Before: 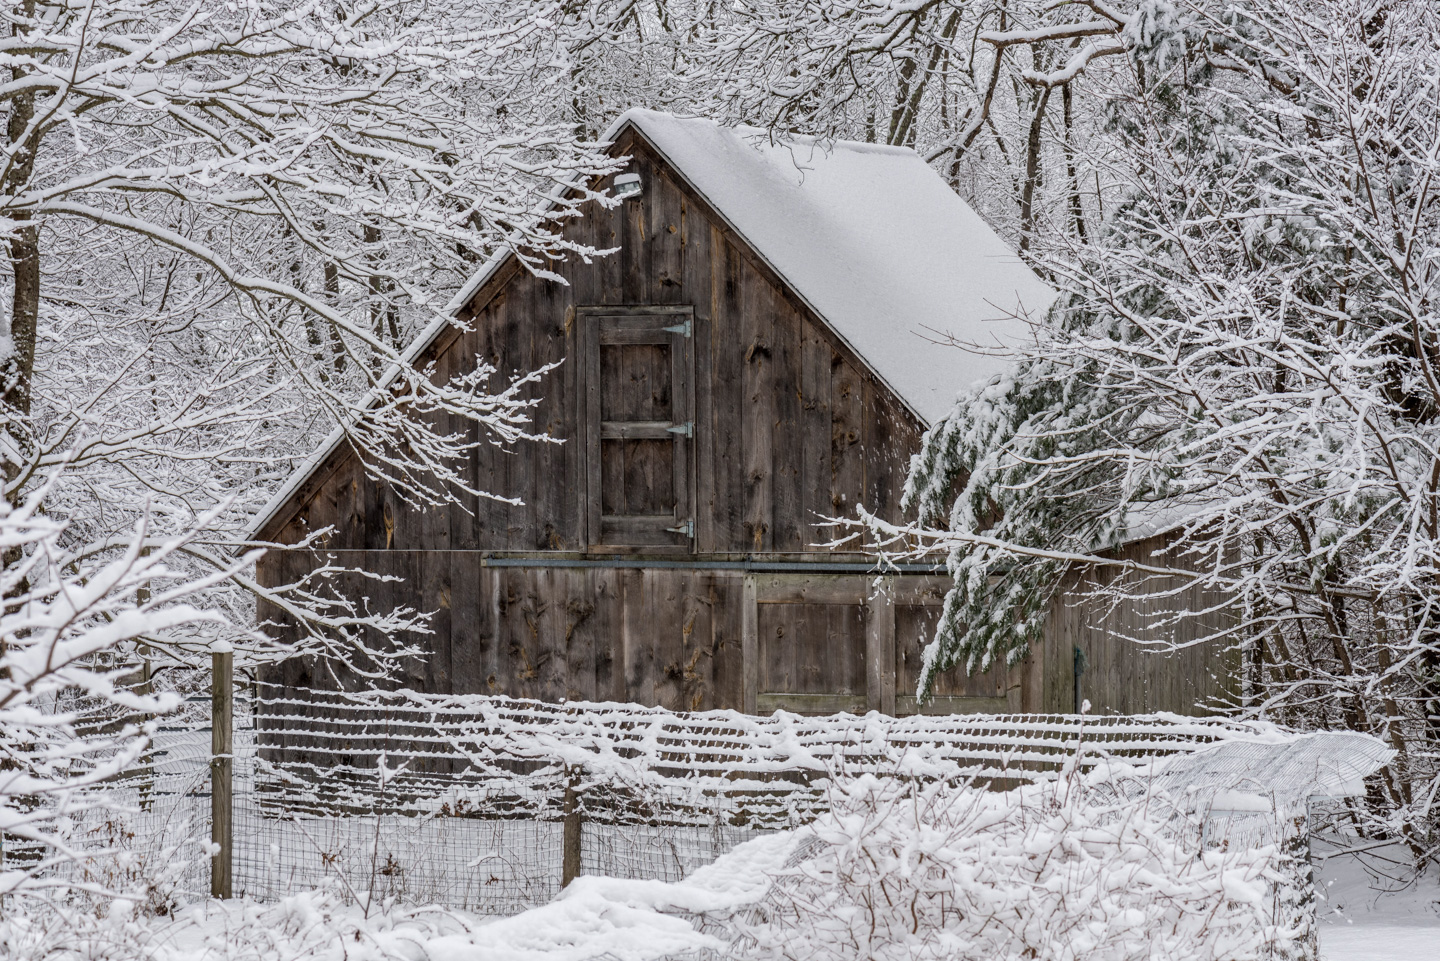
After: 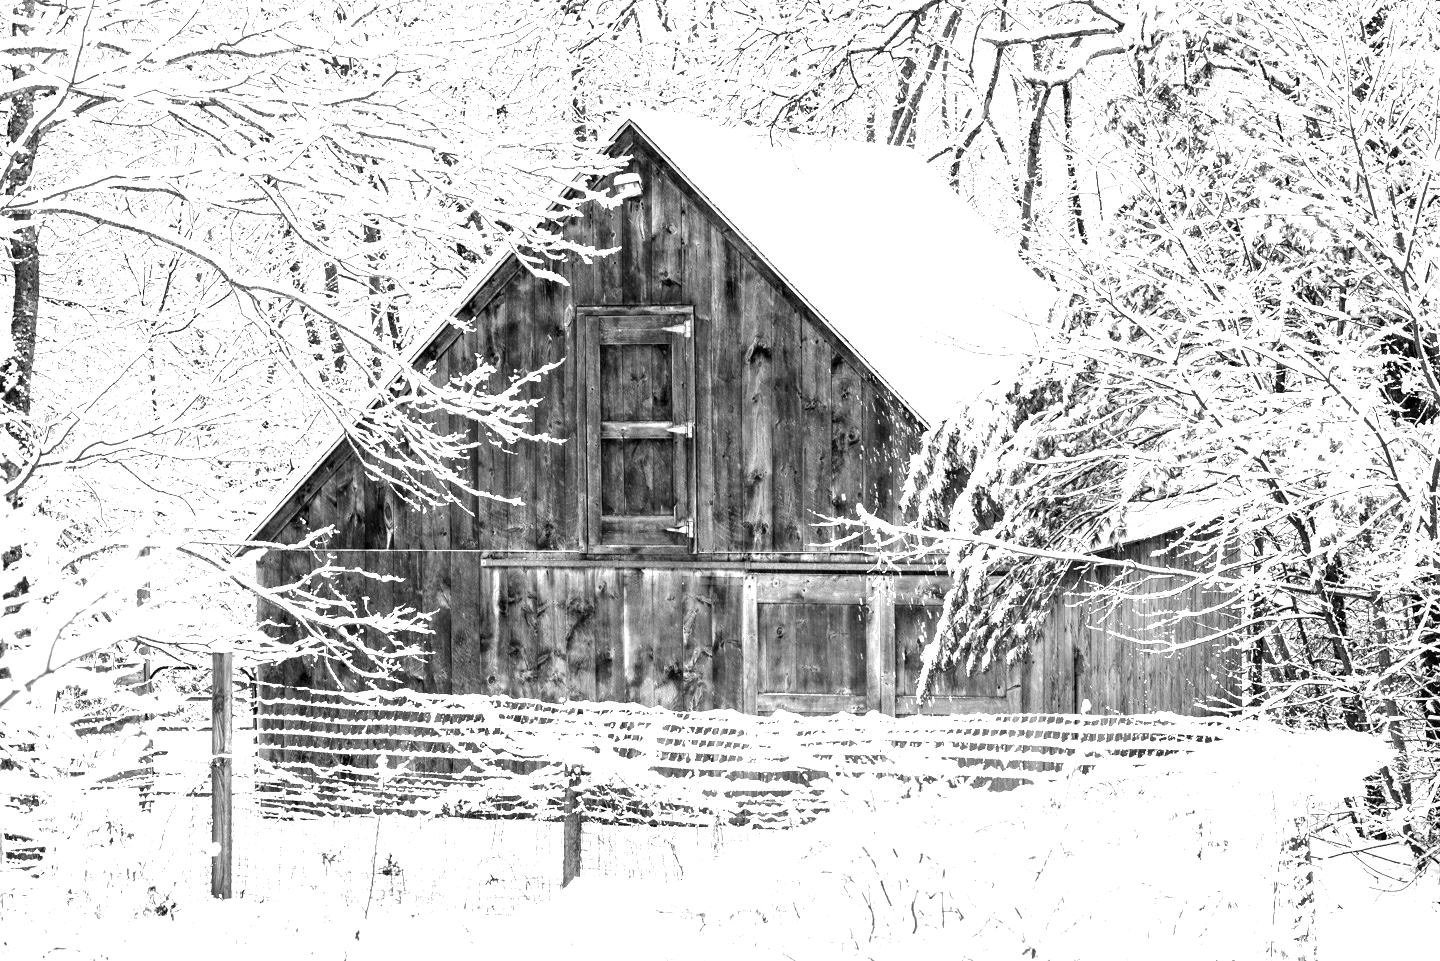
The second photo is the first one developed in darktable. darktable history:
tone equalizer: -8 EV -0.417 EV, -7 EV -0.389 EV, -6 EV -0.333 EV, -5 EV -0.222 EV, -3 EV 0.222 EV, -2 EV 0.333 EV, -1 EV 0.389 EV, +0 EV 0.417 EV, edges refinement/feathering 500, mask exposure compensation -1.57 EV, preserve details no
color balance: lift [1, 1.001, 0.999, 1.001], gamma [1, 1.004, 1.007, 0.993], gain [1, 0.991, 0.987, 1.013], contrast 10%, output saturation 120%
exposure: exposure 1.5 EV, compensate highlight preservation false
monochrome: a -4.13, b 5.16, size 1
